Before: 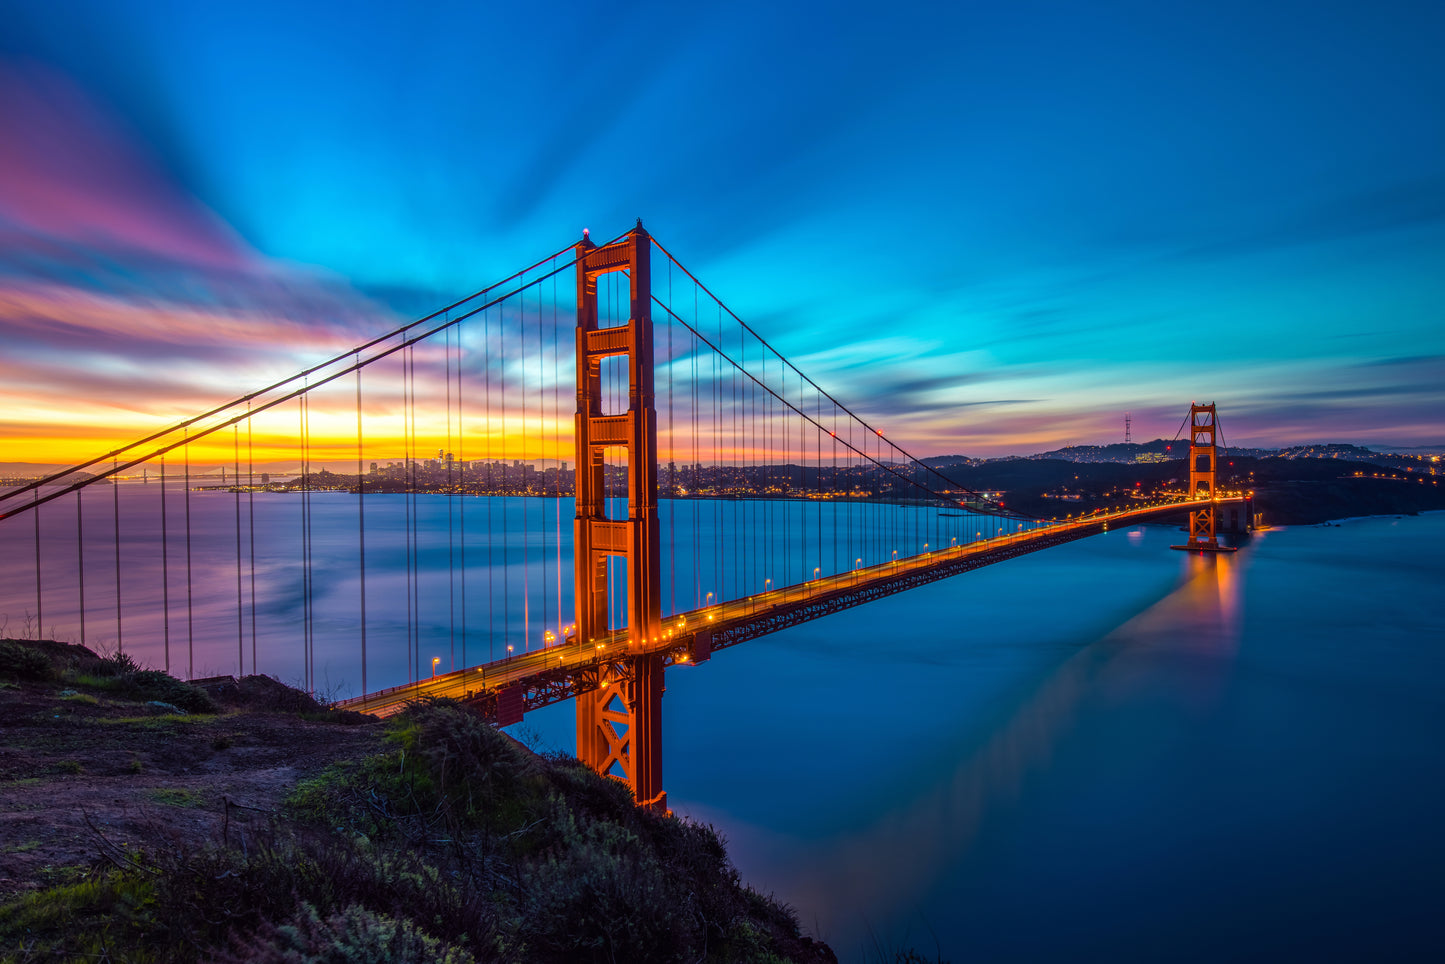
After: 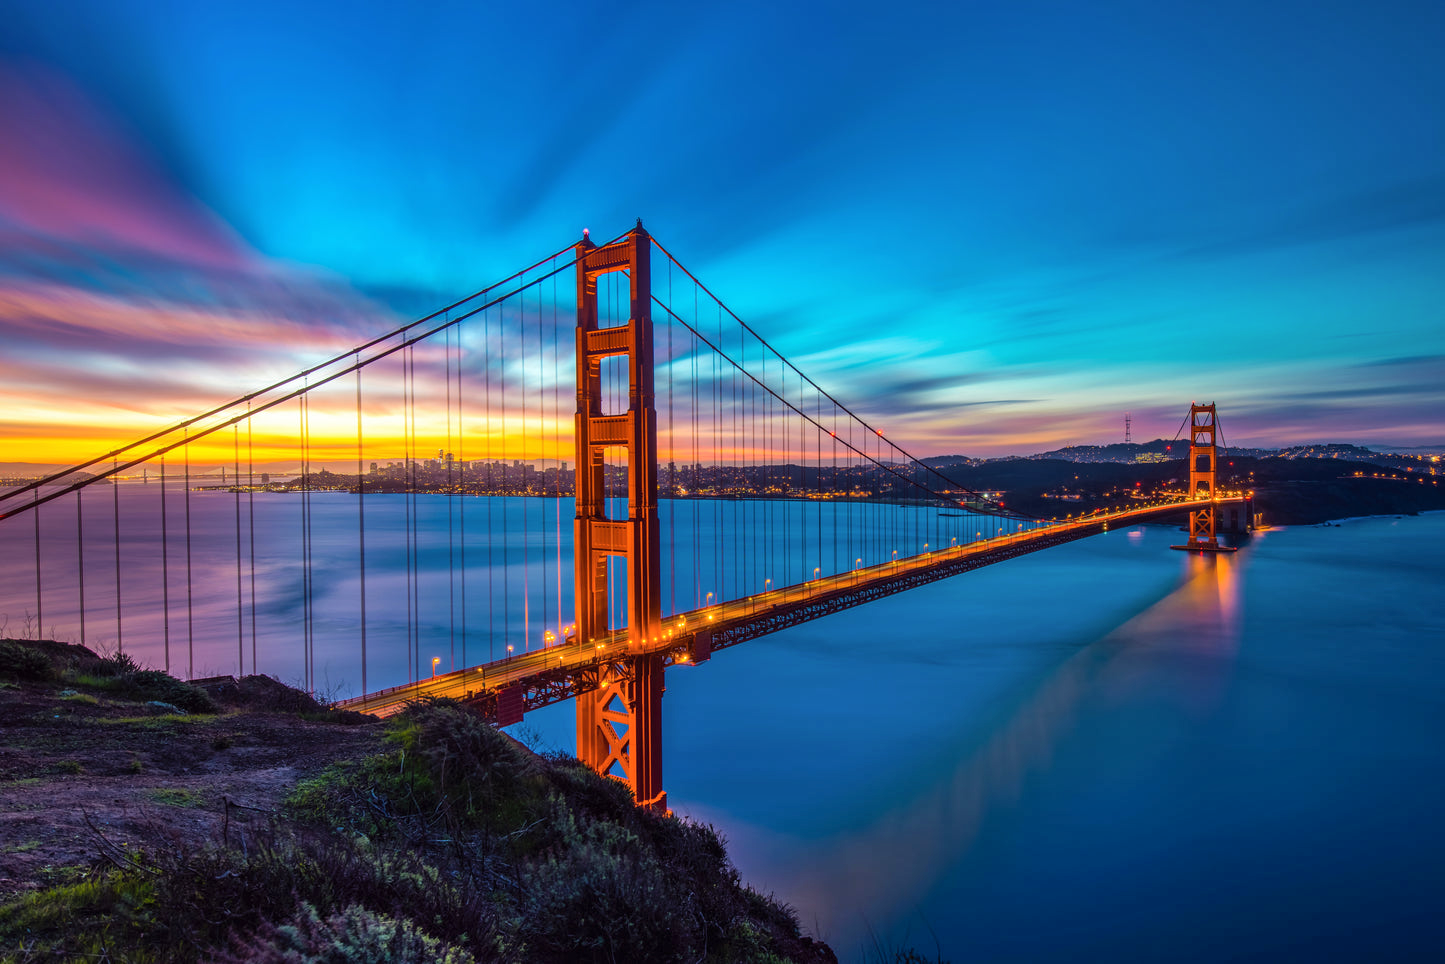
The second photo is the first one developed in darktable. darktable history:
shadows and highlights: radius 264.97, soften with gaussian
